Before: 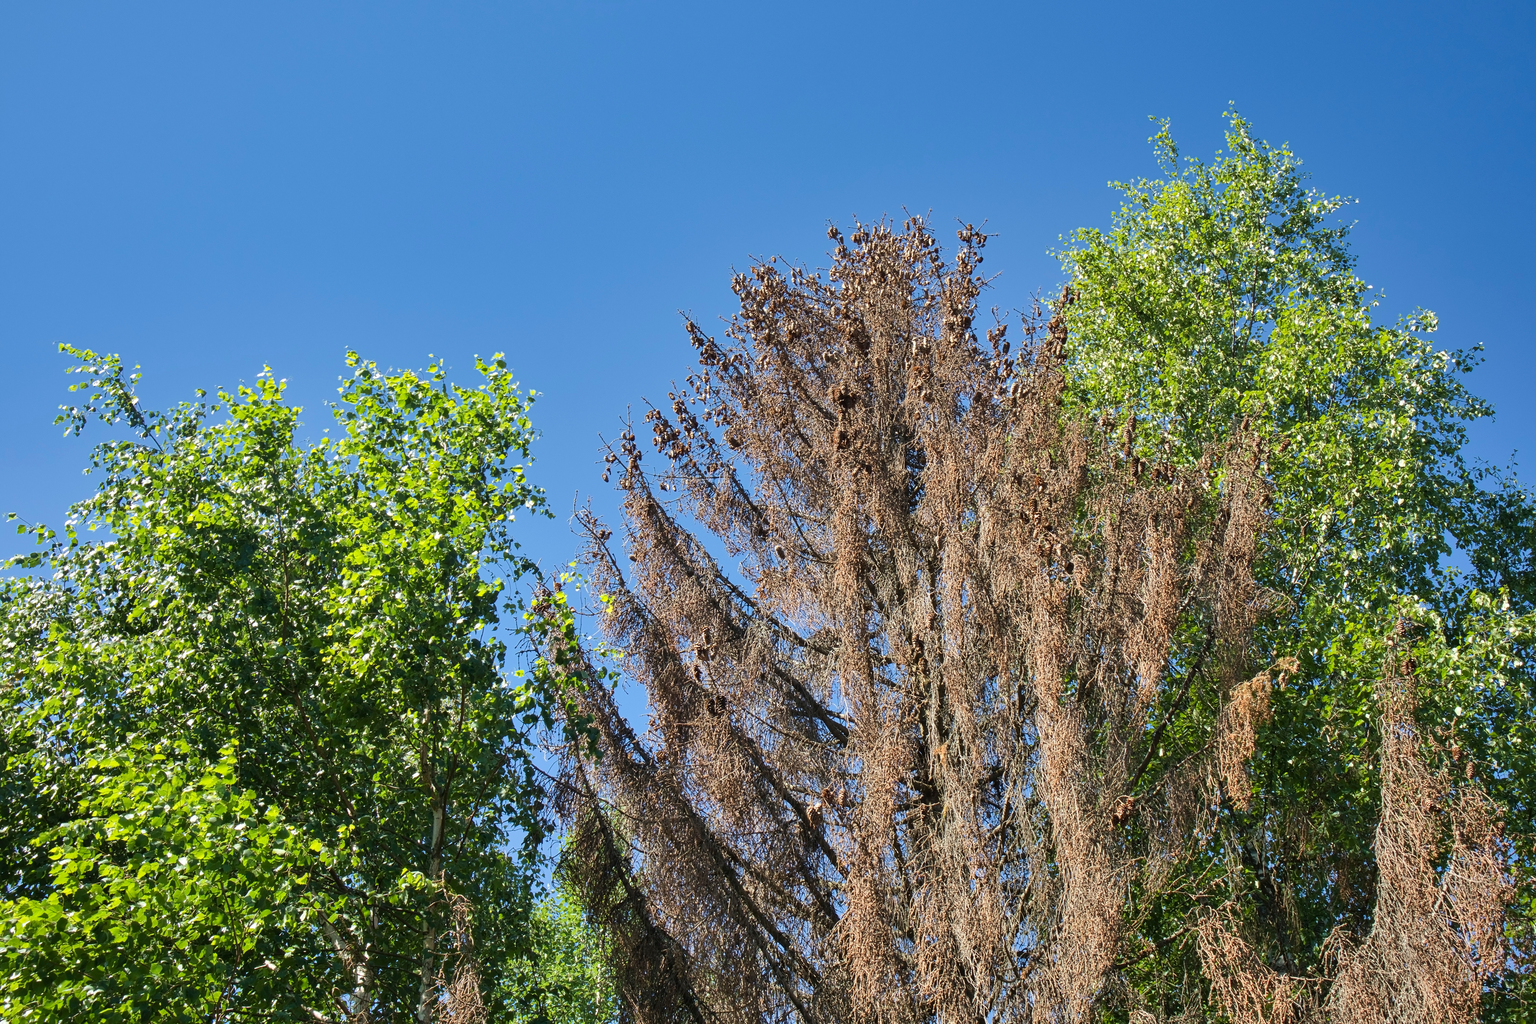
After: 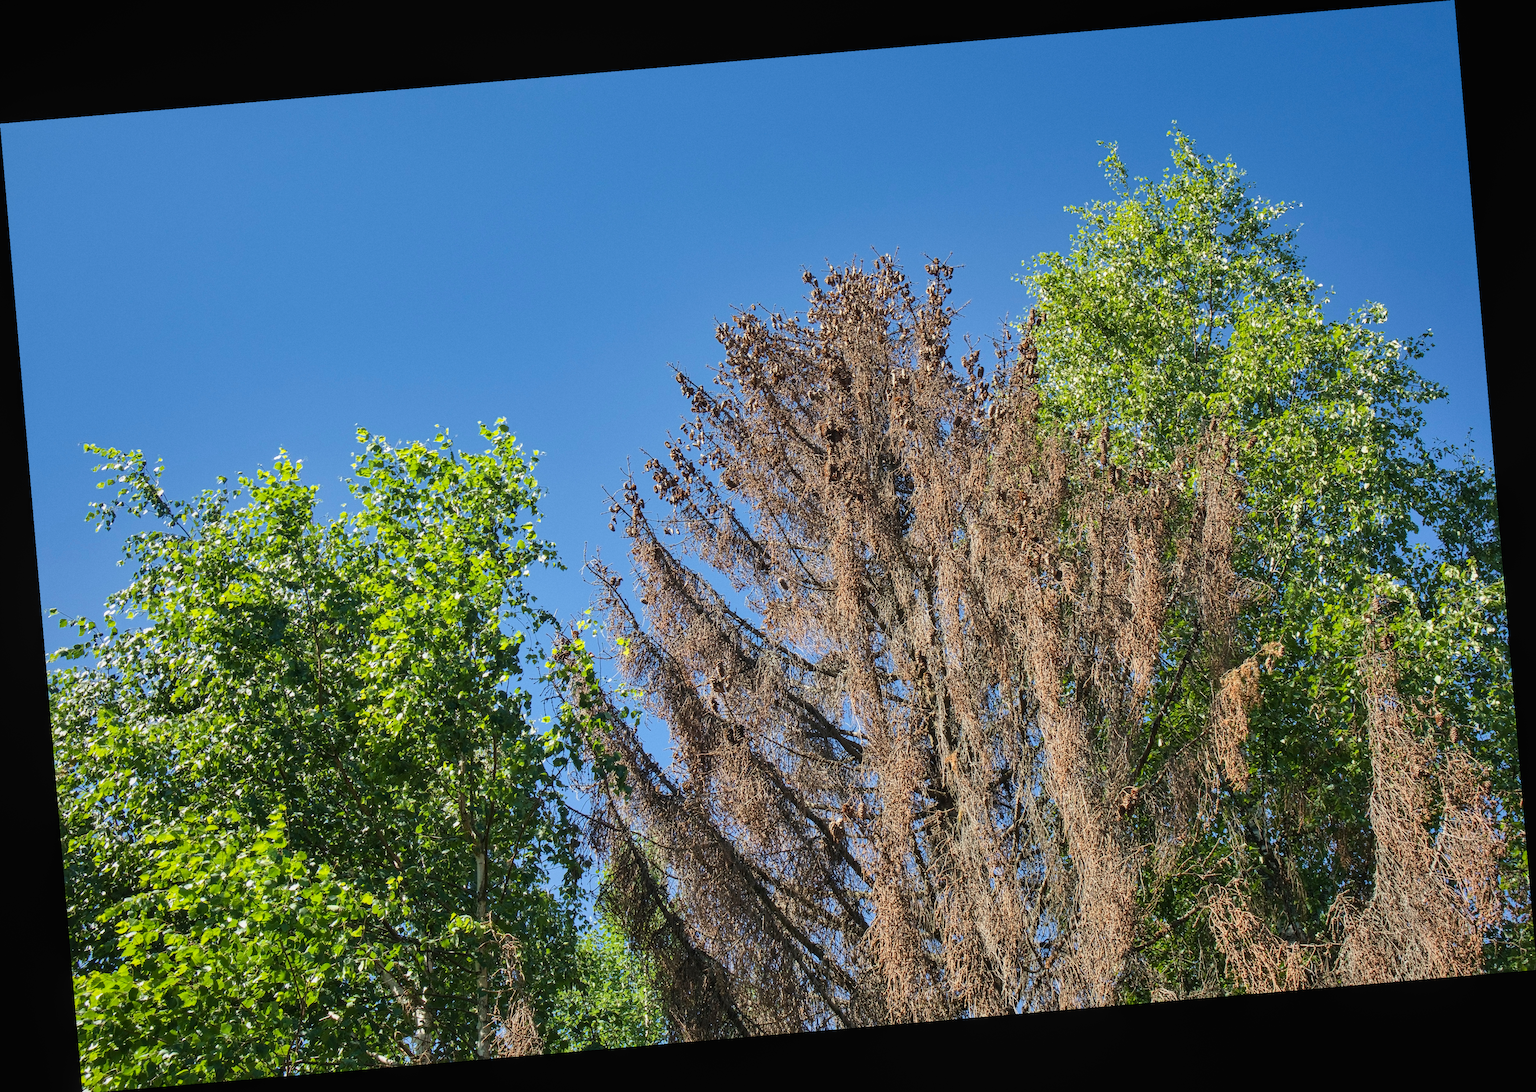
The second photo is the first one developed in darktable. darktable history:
local contrast: detail 110%
rotate and perspective: rotation -4.86°, automatic cropping off
grain: coarseness 0.09 ISO, strength 10%
